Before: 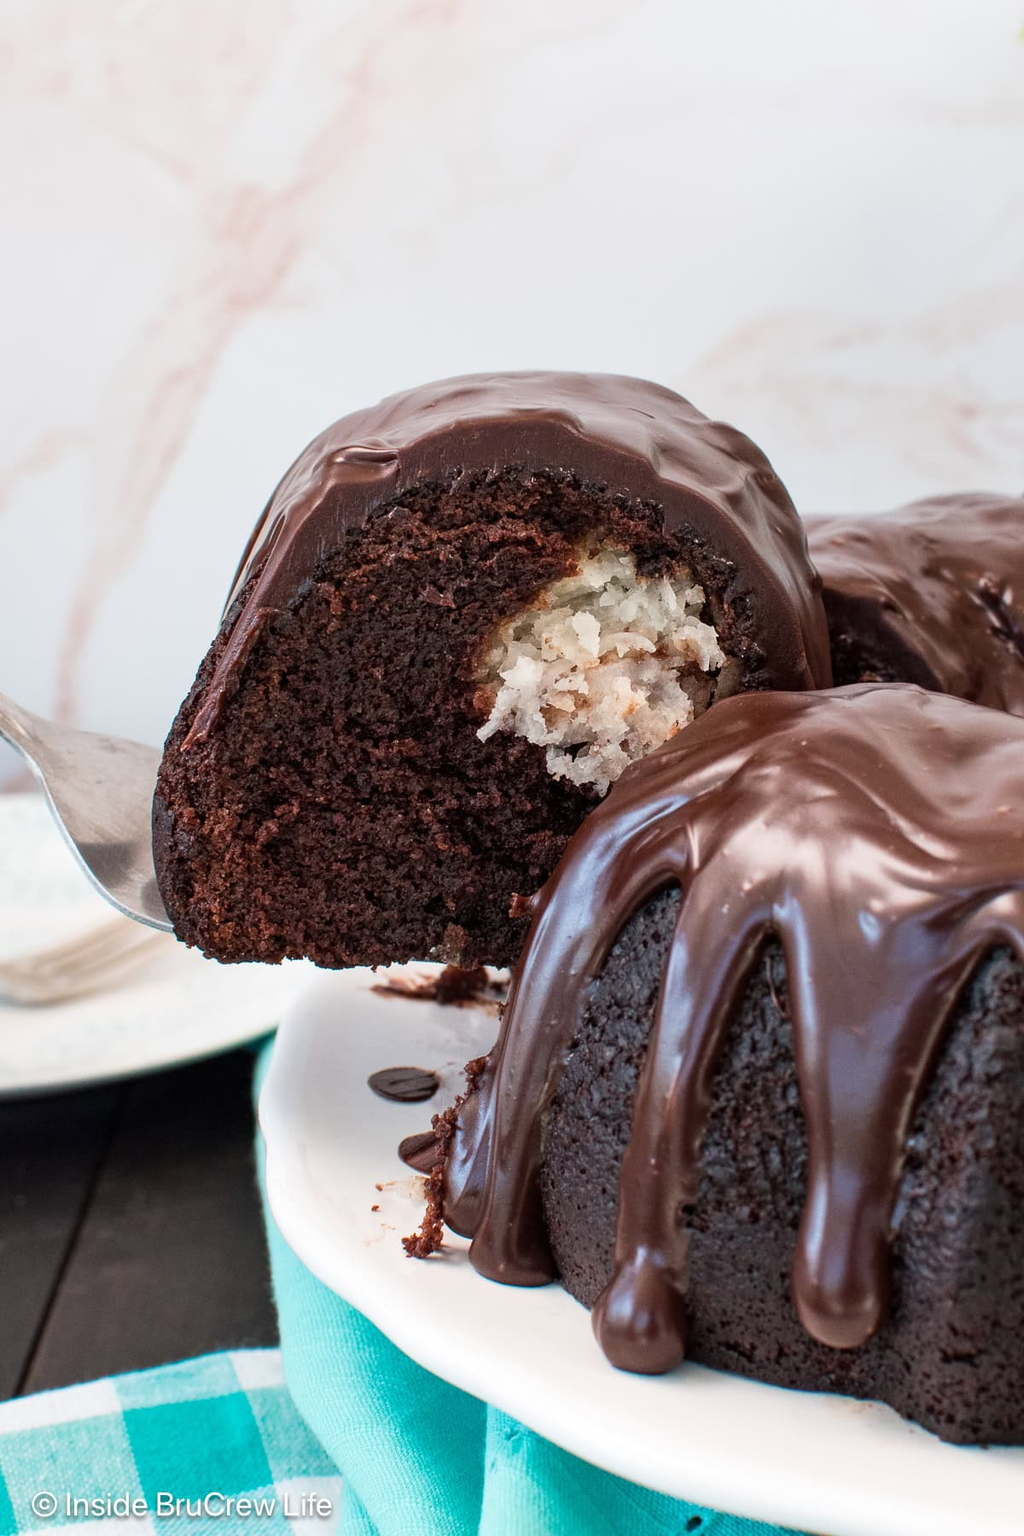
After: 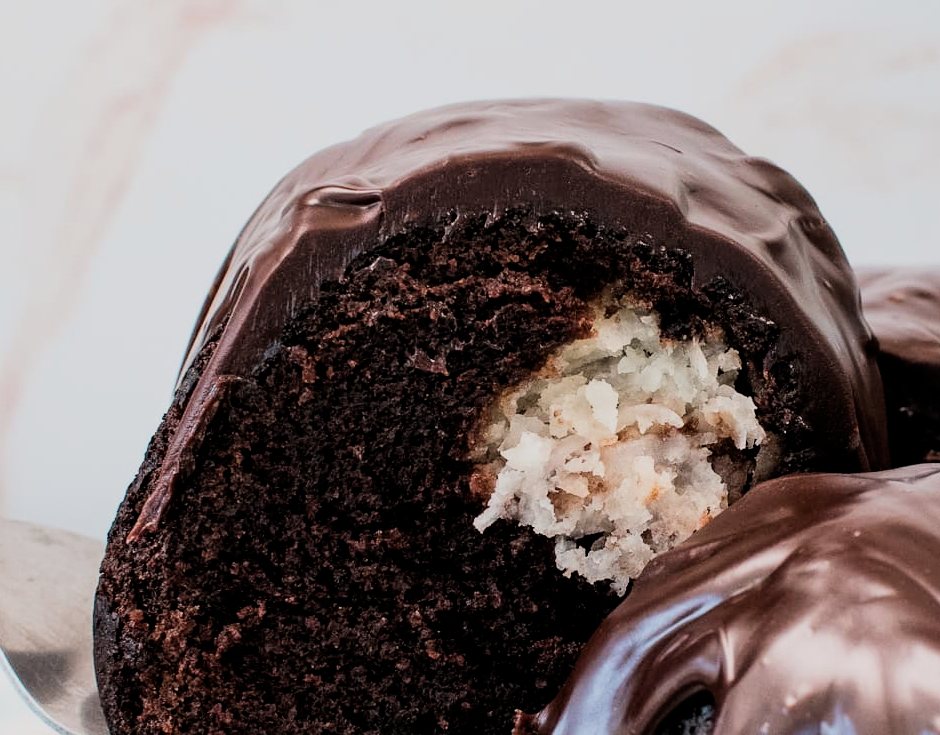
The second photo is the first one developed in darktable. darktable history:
filmic rgb: black relative exposure -5.06 EV, white relative exposure 3.96 EV, hardness 2.88, contrast 1.3
crop: left 7.101%, top 18.724%, right 14.509%, bottom 40.398%
